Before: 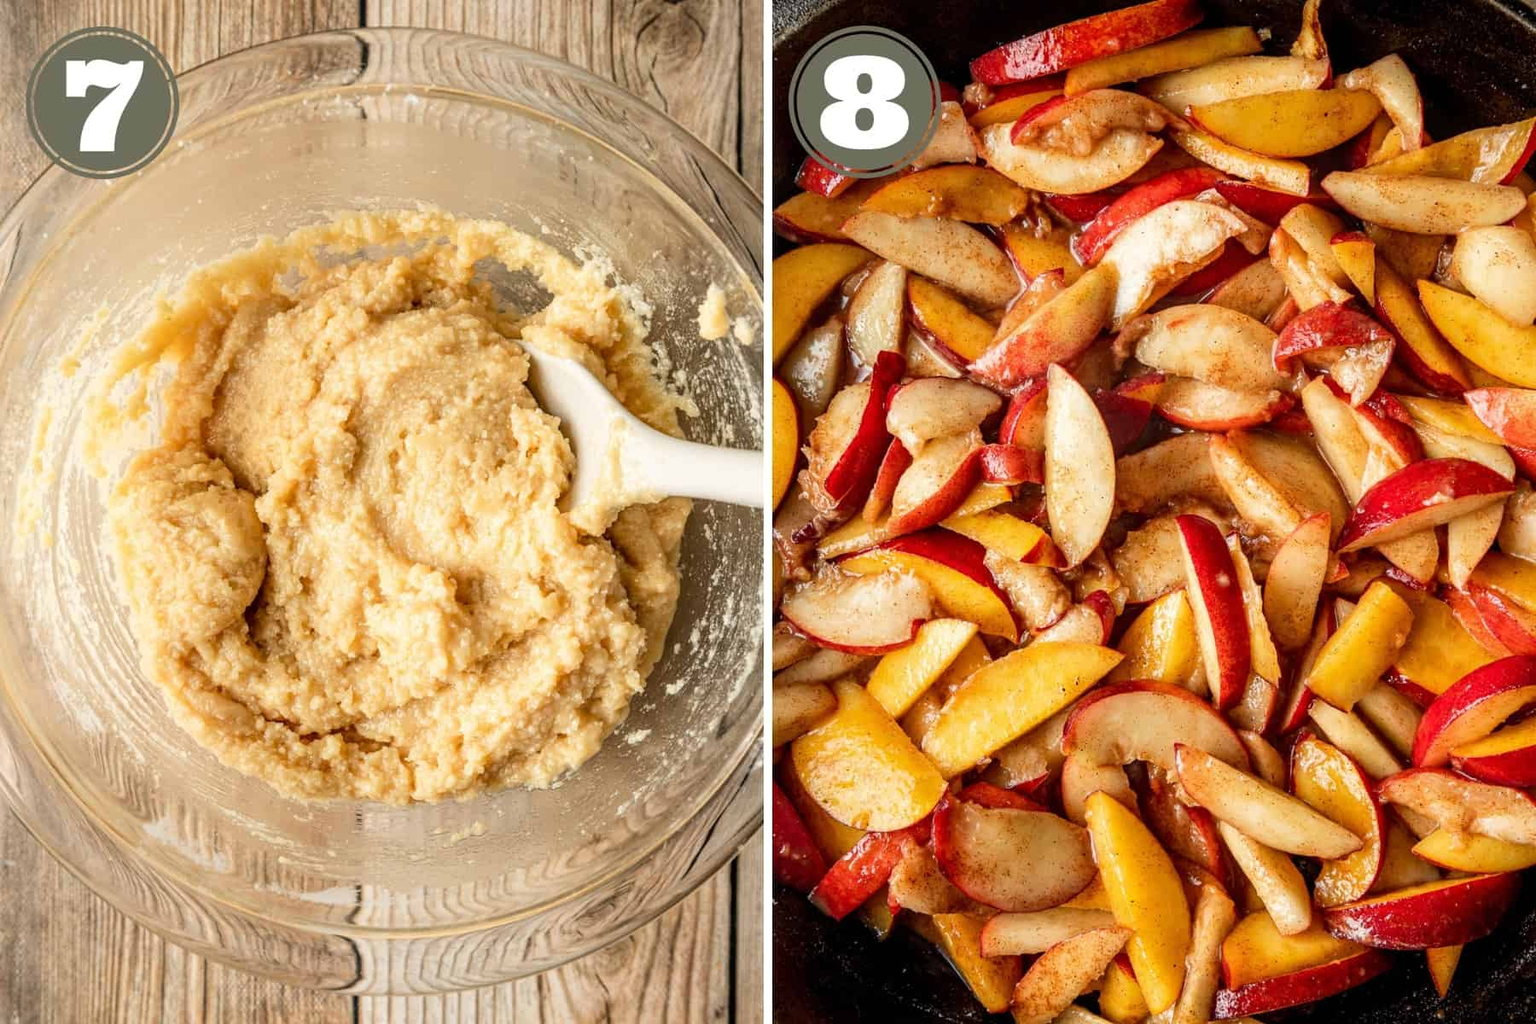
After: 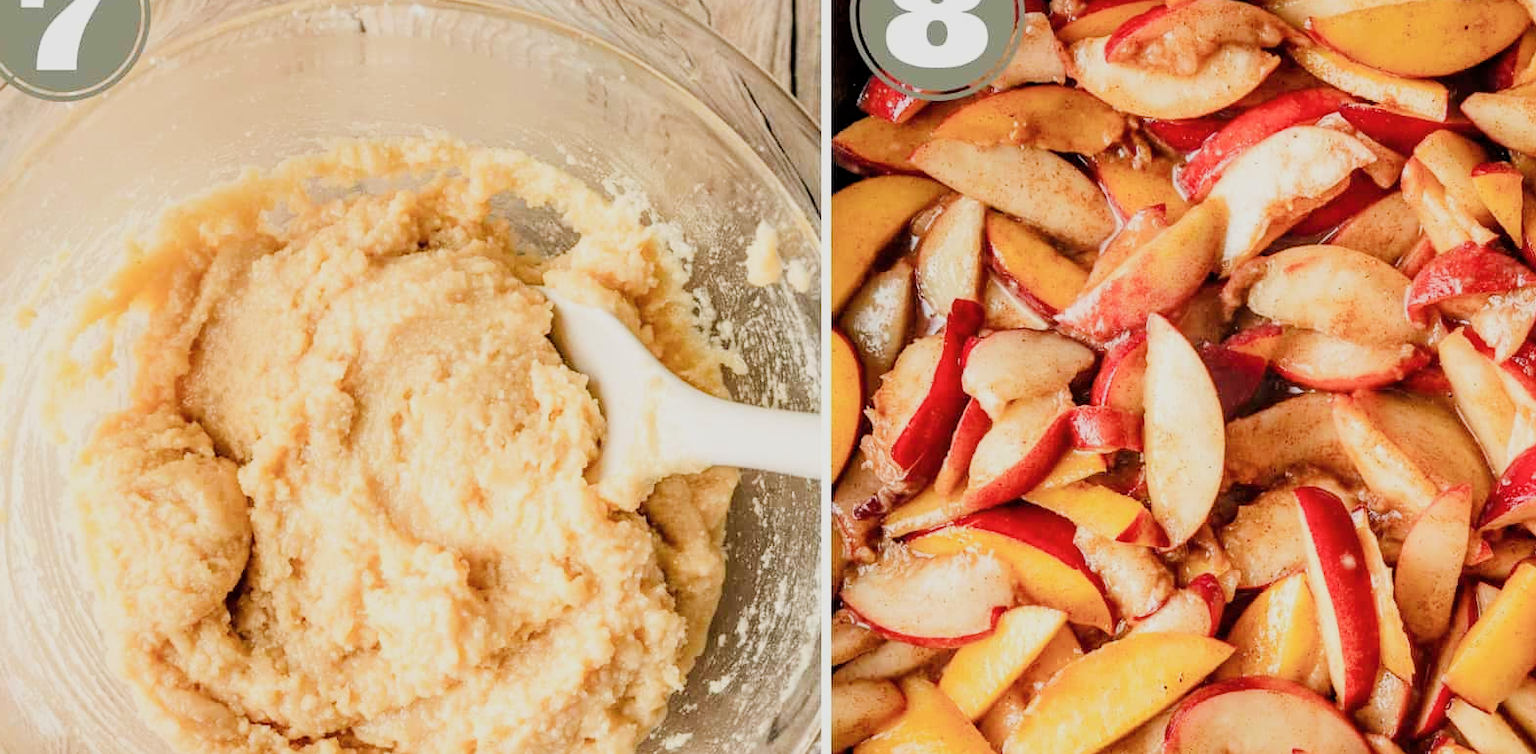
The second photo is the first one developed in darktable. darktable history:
color balance rgb: perceptual saturation grading › global saturation -0.05%
crop: left 3.15%, top 8.869%, right 9.677%, bottom 26.879%
filmic rgb: black relative exposure -6.77 EV, white relative exposure 5.91 EV, hardness 2.68
exposure: black level correction 0, exposure 0.897 EV, compensate exposure bias true, compensate highlight preservation false
